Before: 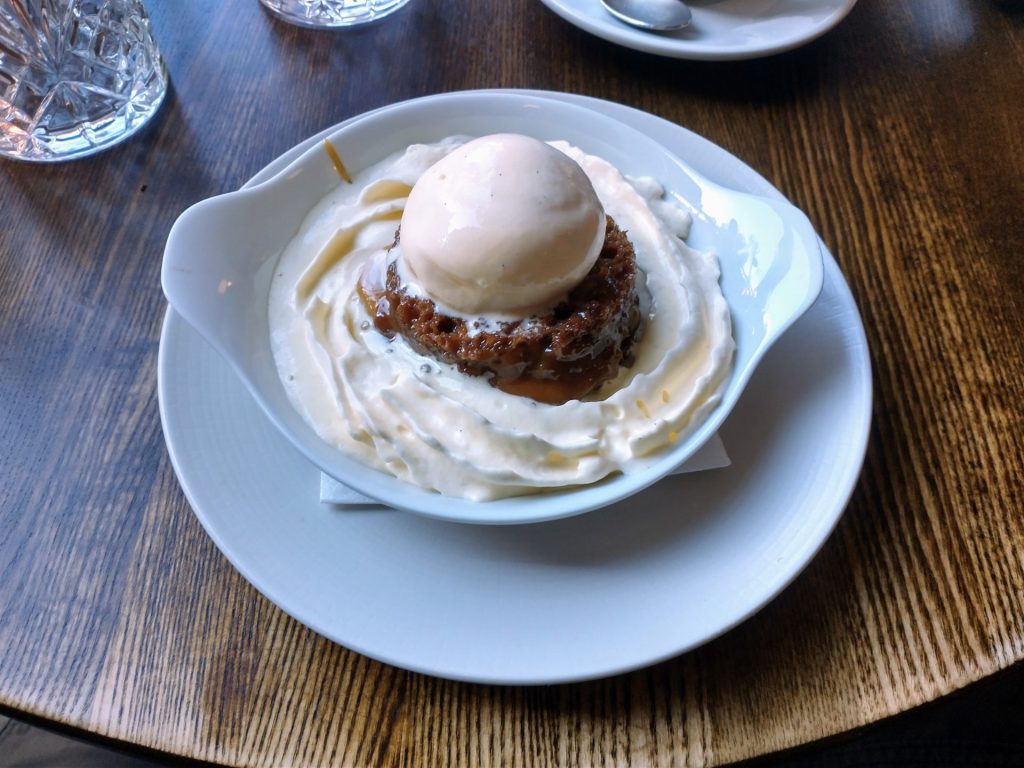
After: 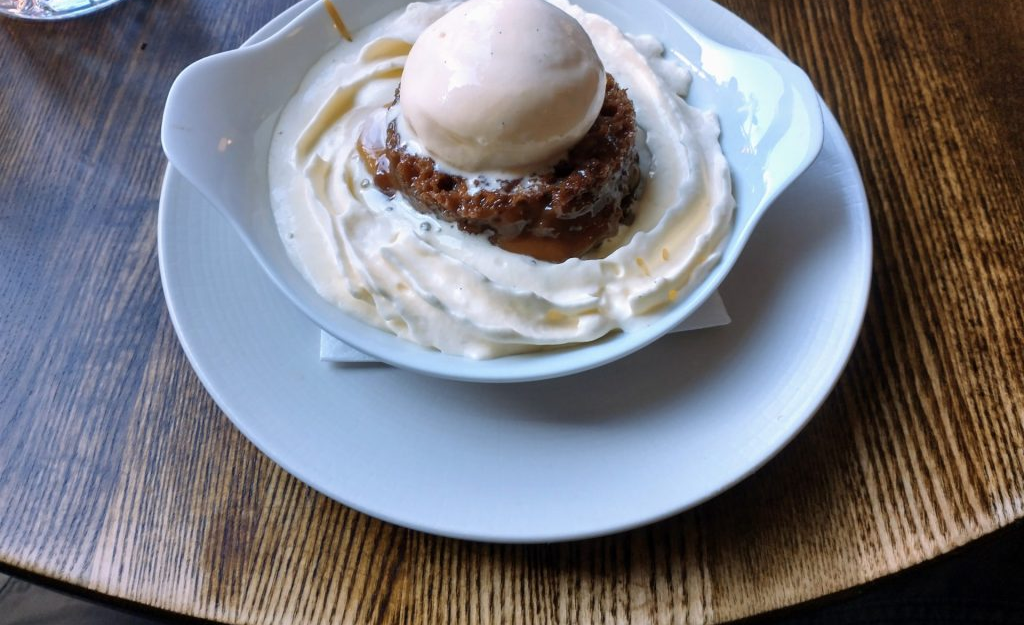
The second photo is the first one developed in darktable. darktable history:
color balance rgb: linear chroma grading › global chroma 1.5%, linear chroma grading › mid-tones -1%, perceptual saturation grading › global saturation -3%, perceptual saturation grading › shadows -2%
crop and rotate: top 18.507%
